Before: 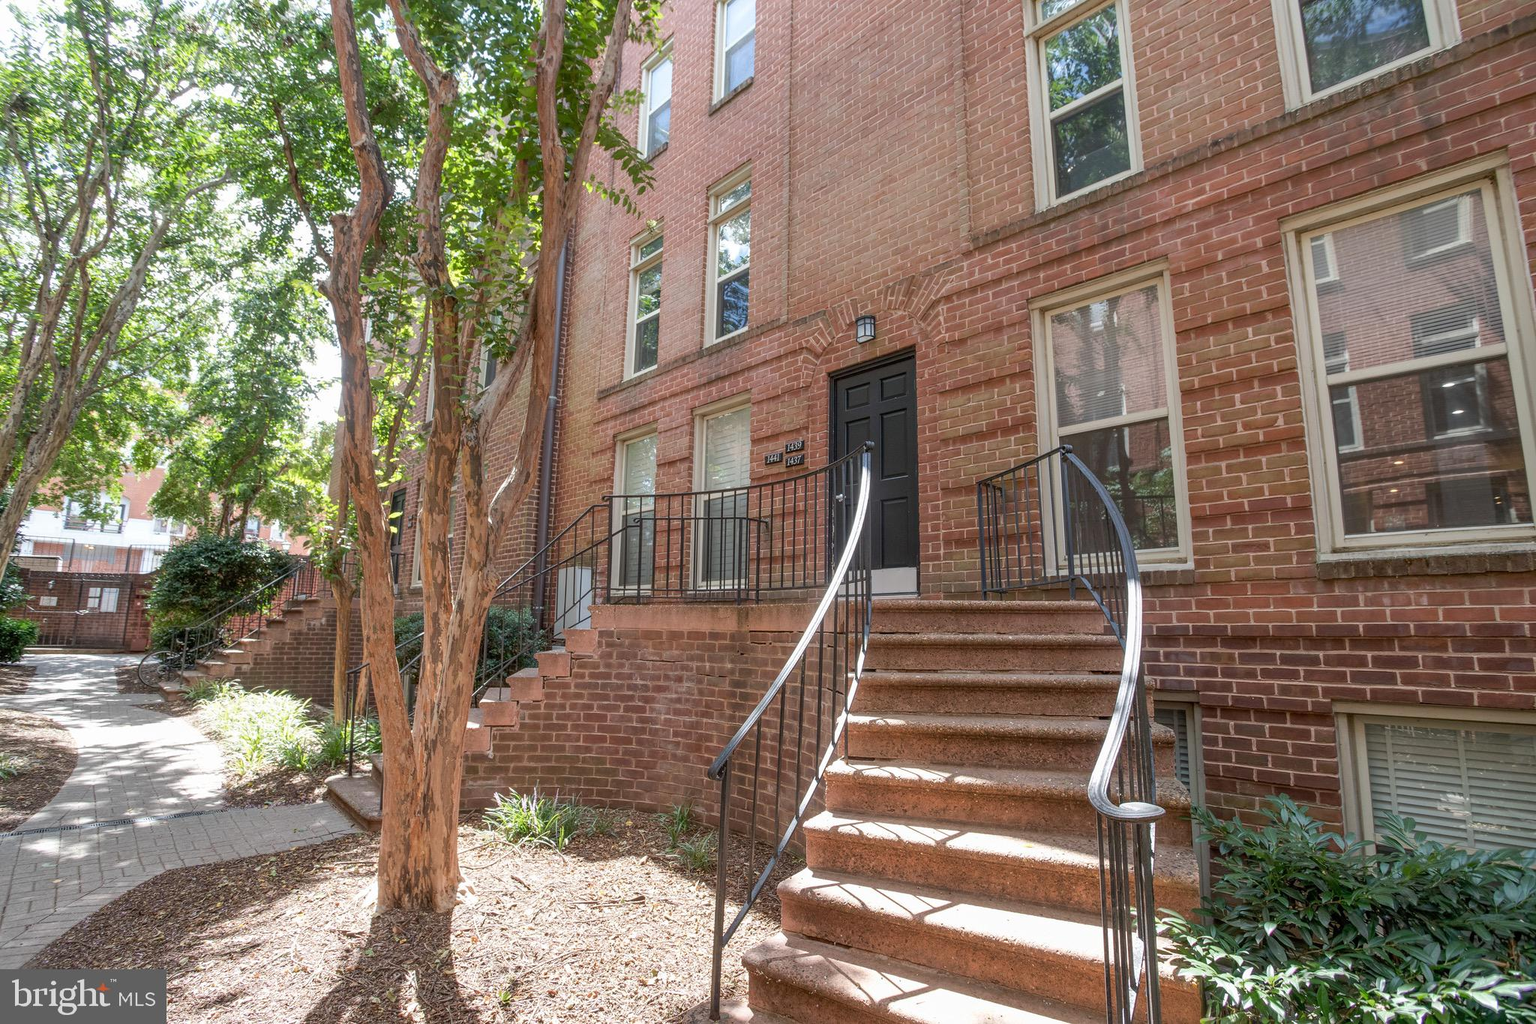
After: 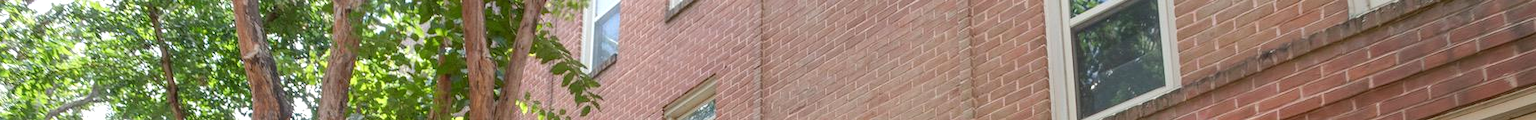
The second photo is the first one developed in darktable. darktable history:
crop and rotate: left 9.644%, top 9.491%, right 6.021%, bottom 80.509%
exposure: exposure 0.131 EV, compensate highlight preservation false
